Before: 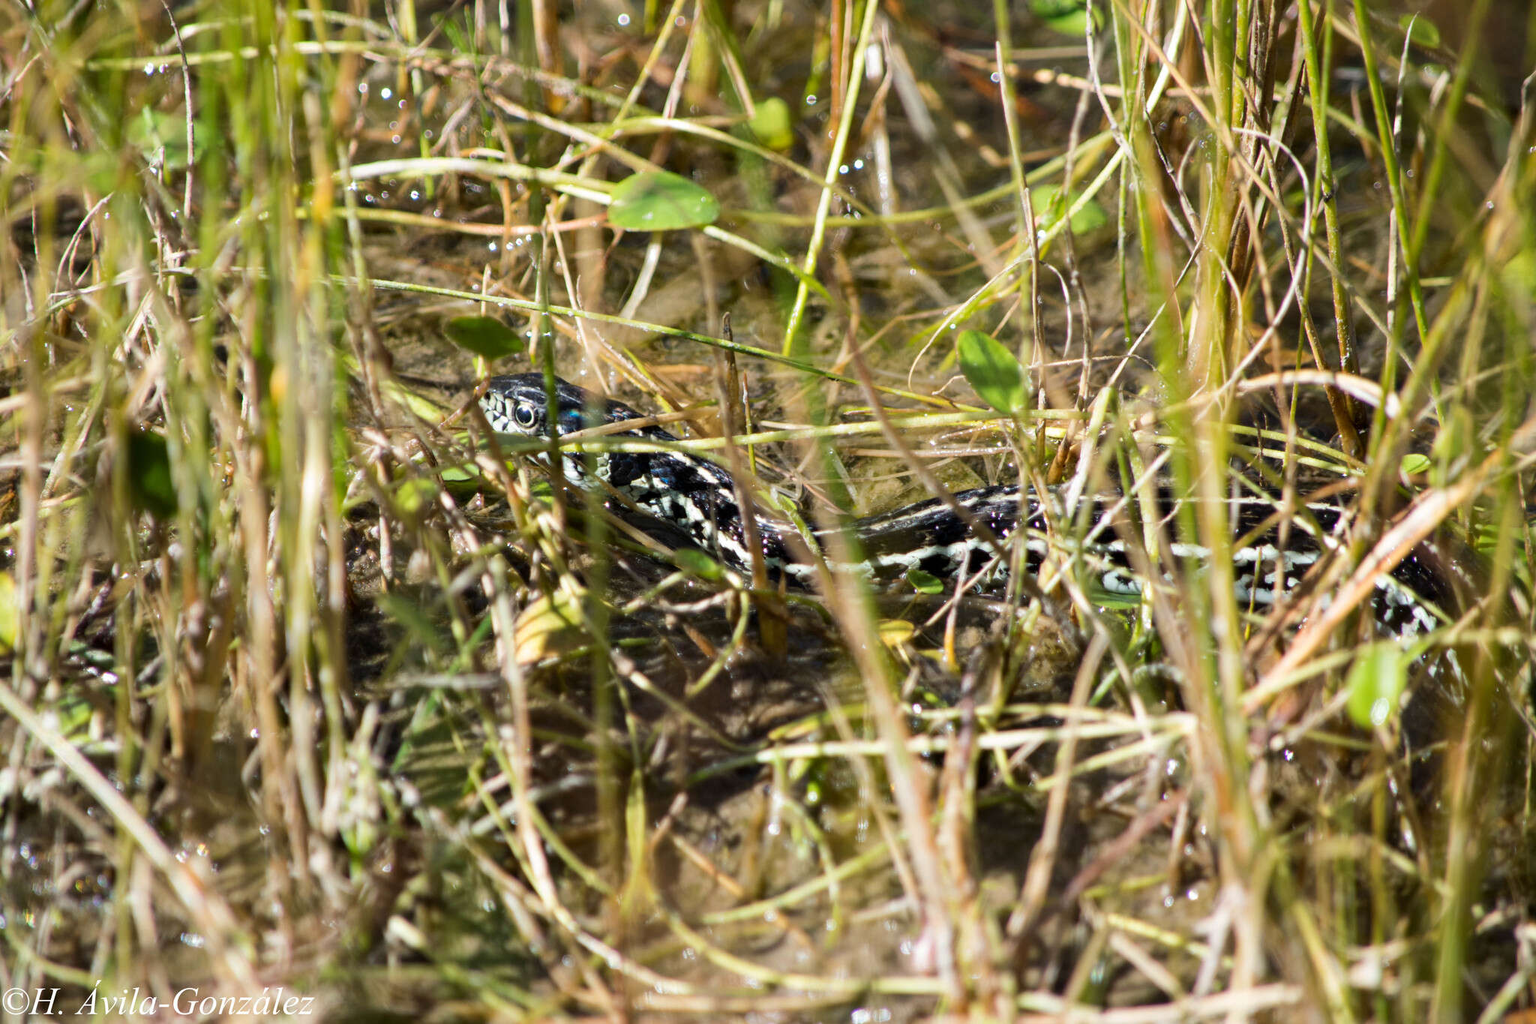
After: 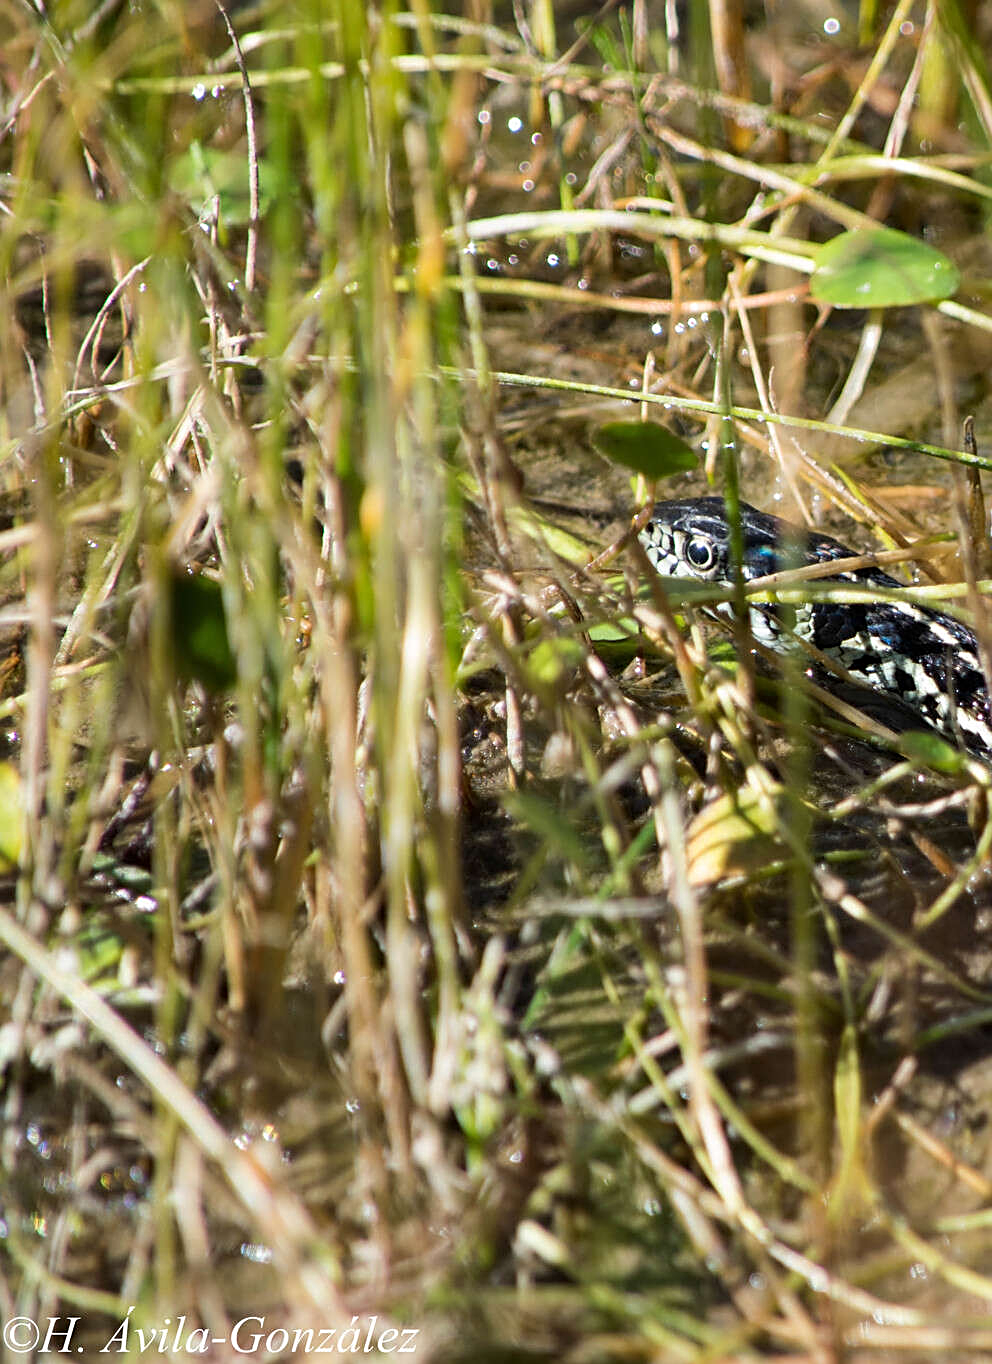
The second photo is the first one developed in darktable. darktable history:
sharpen: on, module defaults
crop and rotate: left 0.04%, top 0%, right 51.511%
